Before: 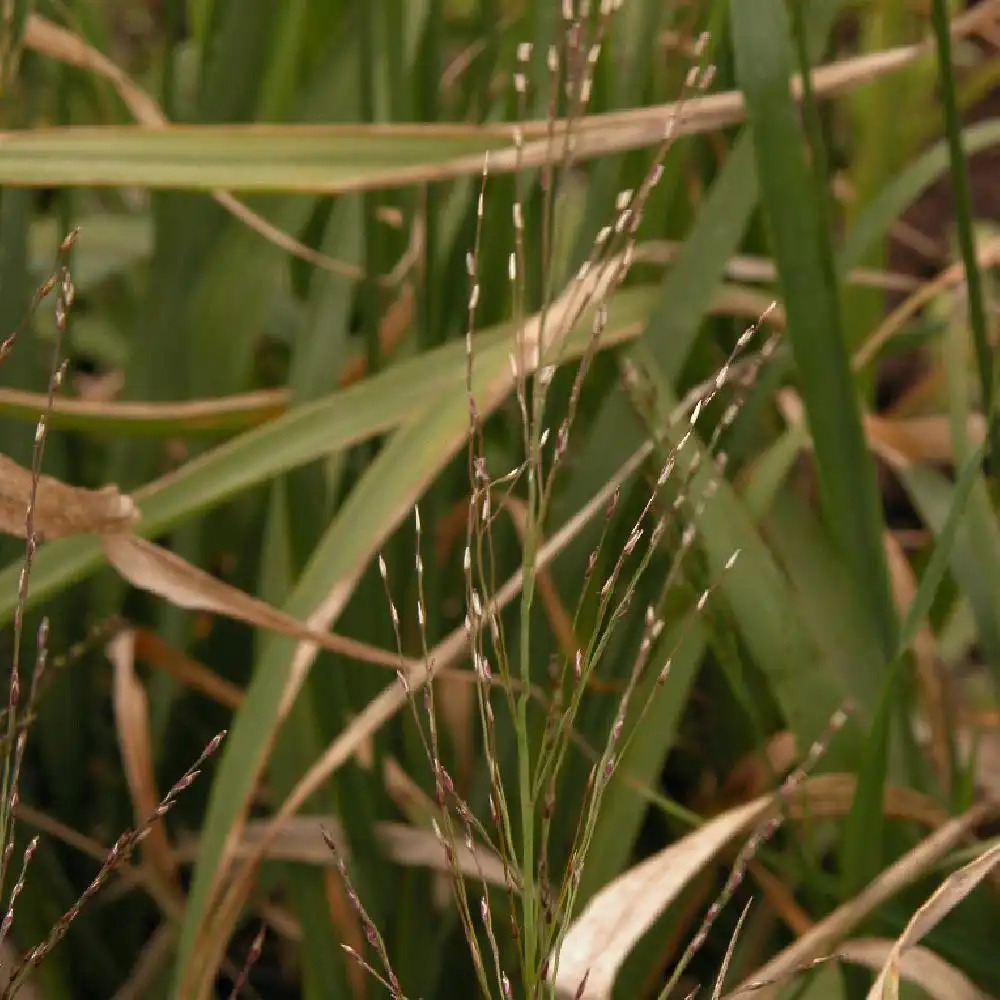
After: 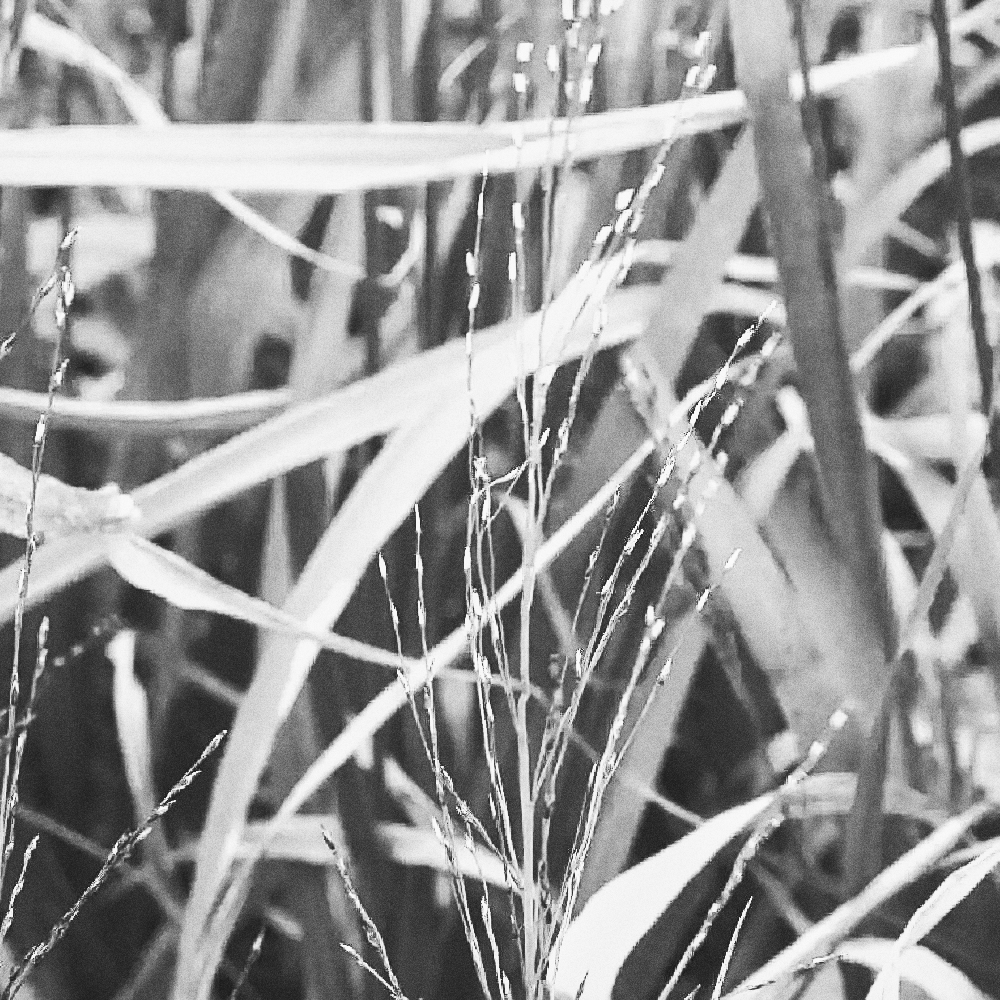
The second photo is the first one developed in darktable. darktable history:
exposure: black level correction 0, exposure 0.9 EV, compensate exposure bias true, compensate highlight preservation false
base curve: curves: ch0 [(0, 0.015) (0.085, 0.116) (0.134, 0.298) (0.19, 0.545) (0.296, 0.764) (0.599, 0.982) (1, 1)], preserve colors none
white balance: red 0.924, blue 1.095
monochrome: a 30.25, b 92.03
sharpen: amount 0.6
contrast brightness saturation: contrast 0.04, saturation 0.16
grain: coarseness 0.09 ISO, strength 40%
rotate and perspective: crop left 0, crop top 0
